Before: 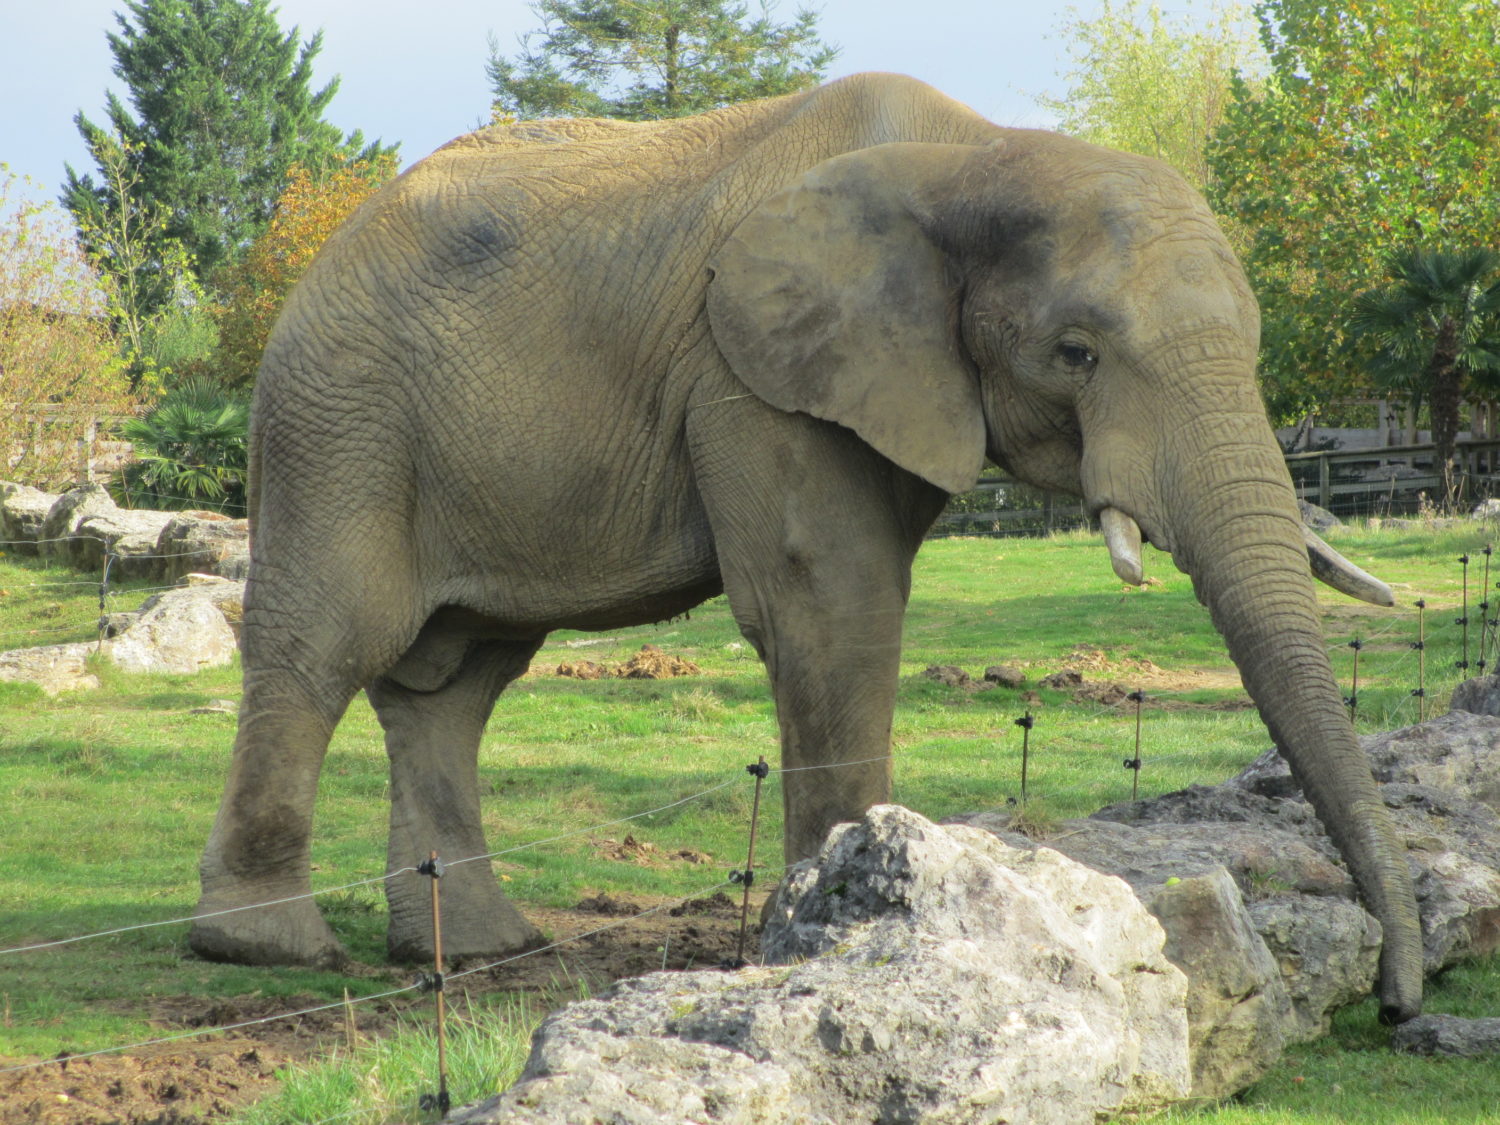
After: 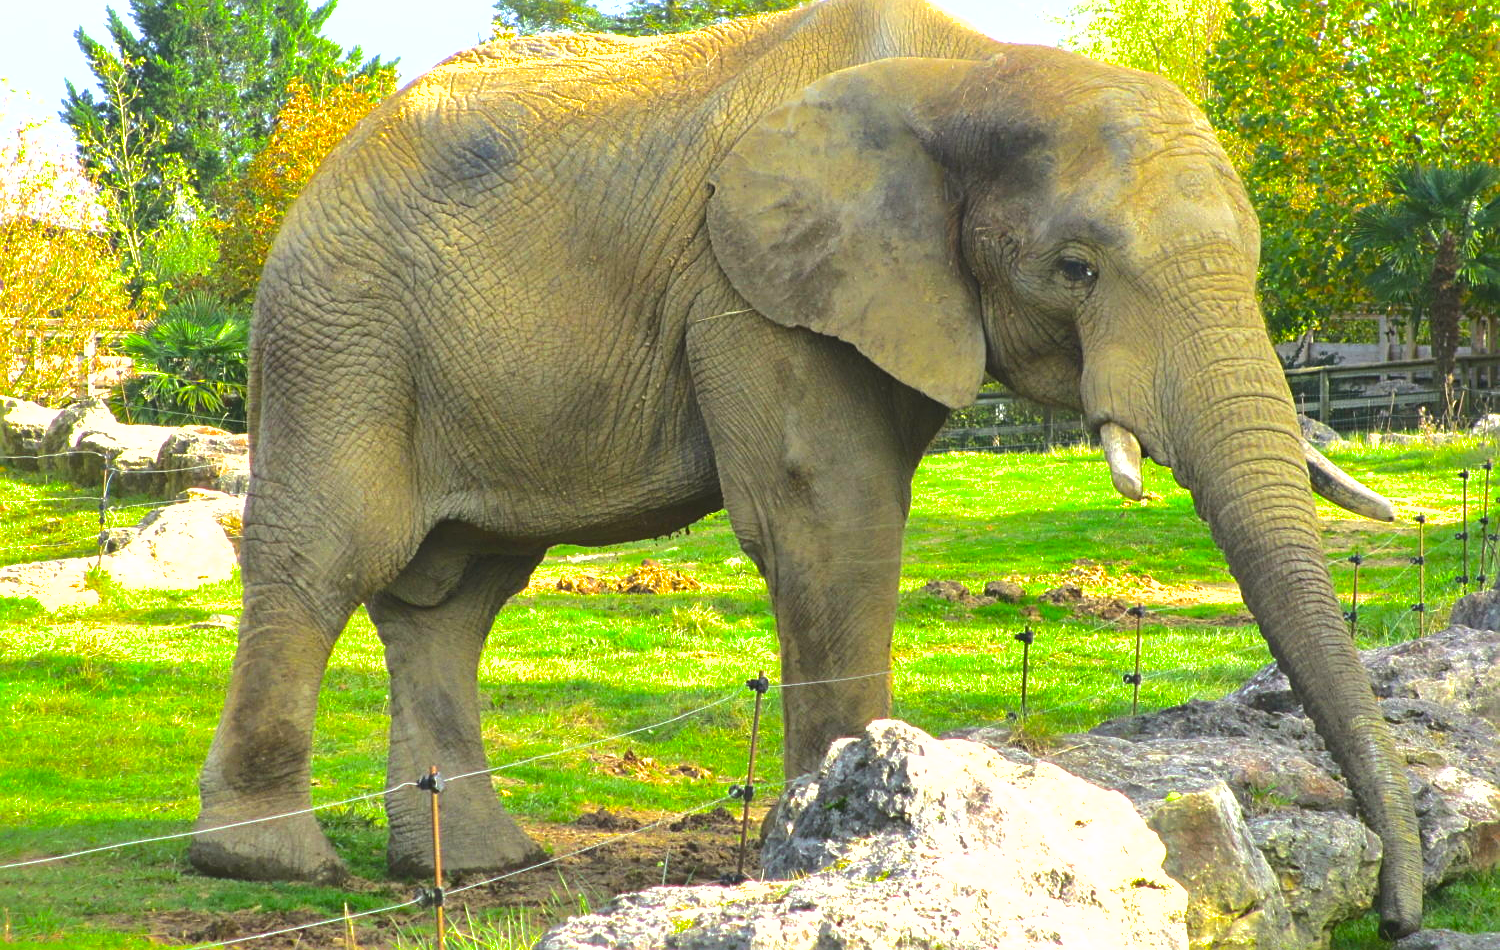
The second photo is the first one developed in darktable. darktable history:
exposure: black level correction 0.001, exposure 0.499 EV, compensate exposure bias true, compensate highlight preservation false
crop: top 7.587%, bottom 7.921%
sharpen: on, module defaults
color correction: highlights a* 2.94, highlights b* -1.45, shadows a* -0.076, shadows b* 2.6, saturation 0.977
contrast brightness saturation: contrast 0.043, saturation 0.161
shadows and highlights: on, module defaults
color balance rgb: global offset › luminance 0.734%, linear chroma grading › global chroma 9.687%, perceptual saturation grading › global saturation 36.458%, perceptual brilliance grading › highlights 9.481%, perceptual brilliance grading › mid-tones 4.982%, contrast 4.907%
